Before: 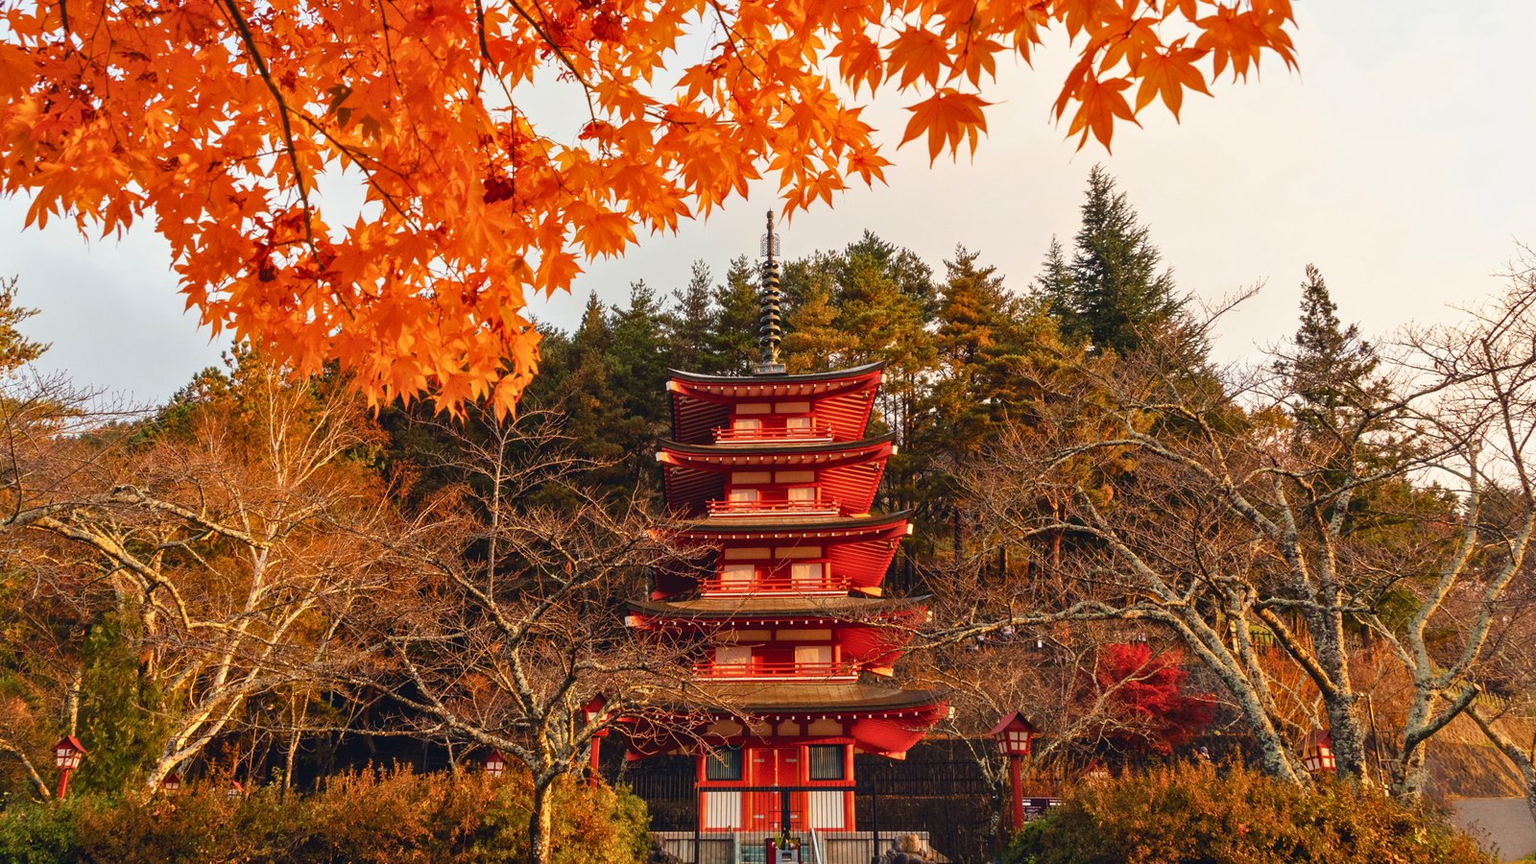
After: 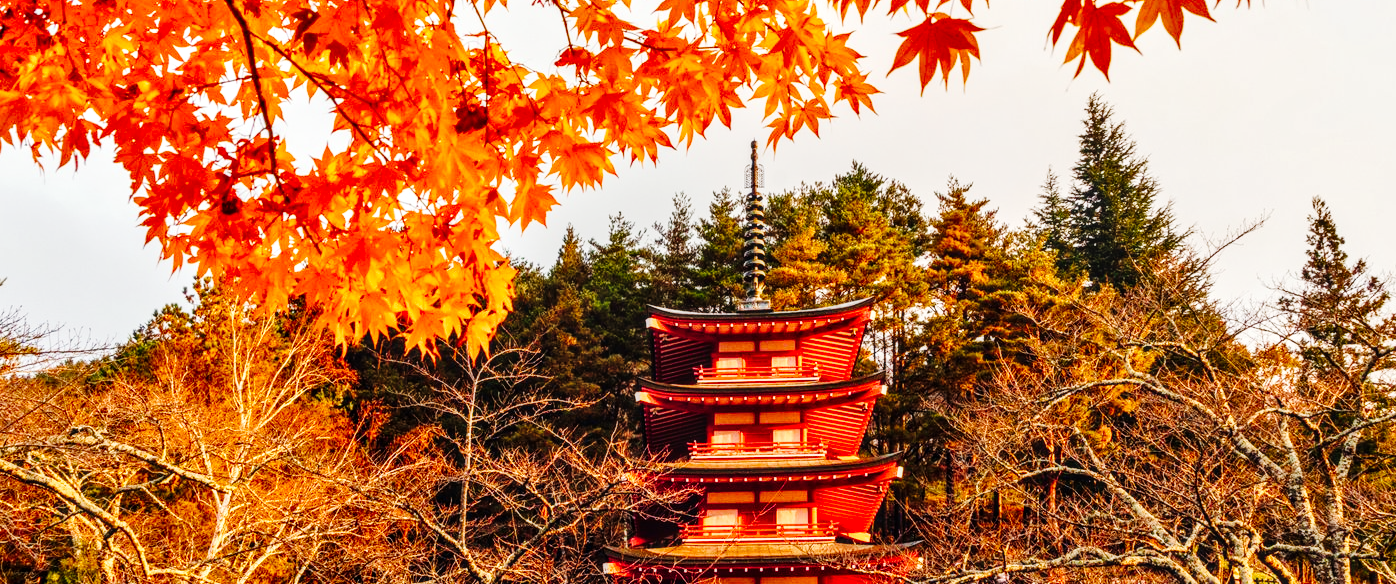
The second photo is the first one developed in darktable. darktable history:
crop: left 3.056%, top 8.877%, right 9.65%, bottom 26.227%
tone curve: curves: ch0 [(0, 0) (0.003, 0.001) (0.011, 0.004) (0.025, 0.009) (0.044, 0.016) (0.069, 0.025) (0.1, 0.036) (0.136, 0.059) (0.177, 0.103) (0.224, 0.175) (0.277, 0.274) (0.335, 0.395) (0.399, 0.52) (0.468, 0.635) (0.543, 0.733) (0.623, 0.817) (0.709, 0.888) (0.801, 0.93) (0.898, 0.964) (1, 1)], preserve colors none
local contrast: on, module defaults
shadows and highlights: soften with gaussian
